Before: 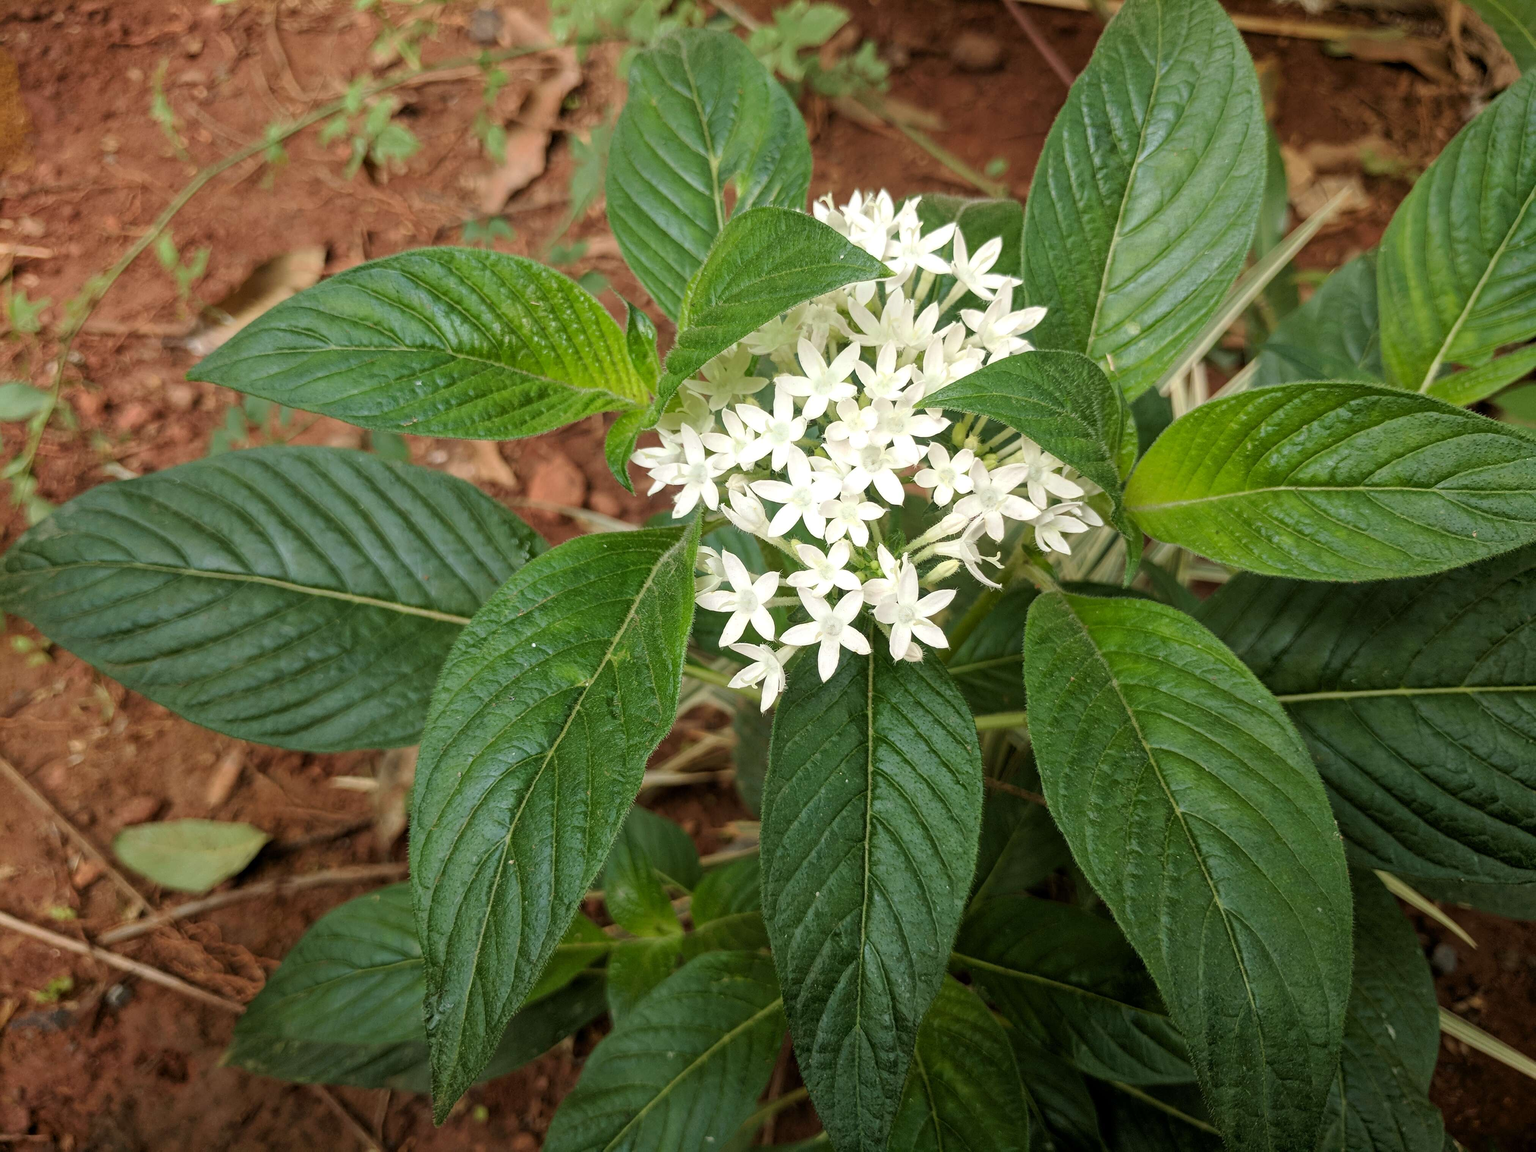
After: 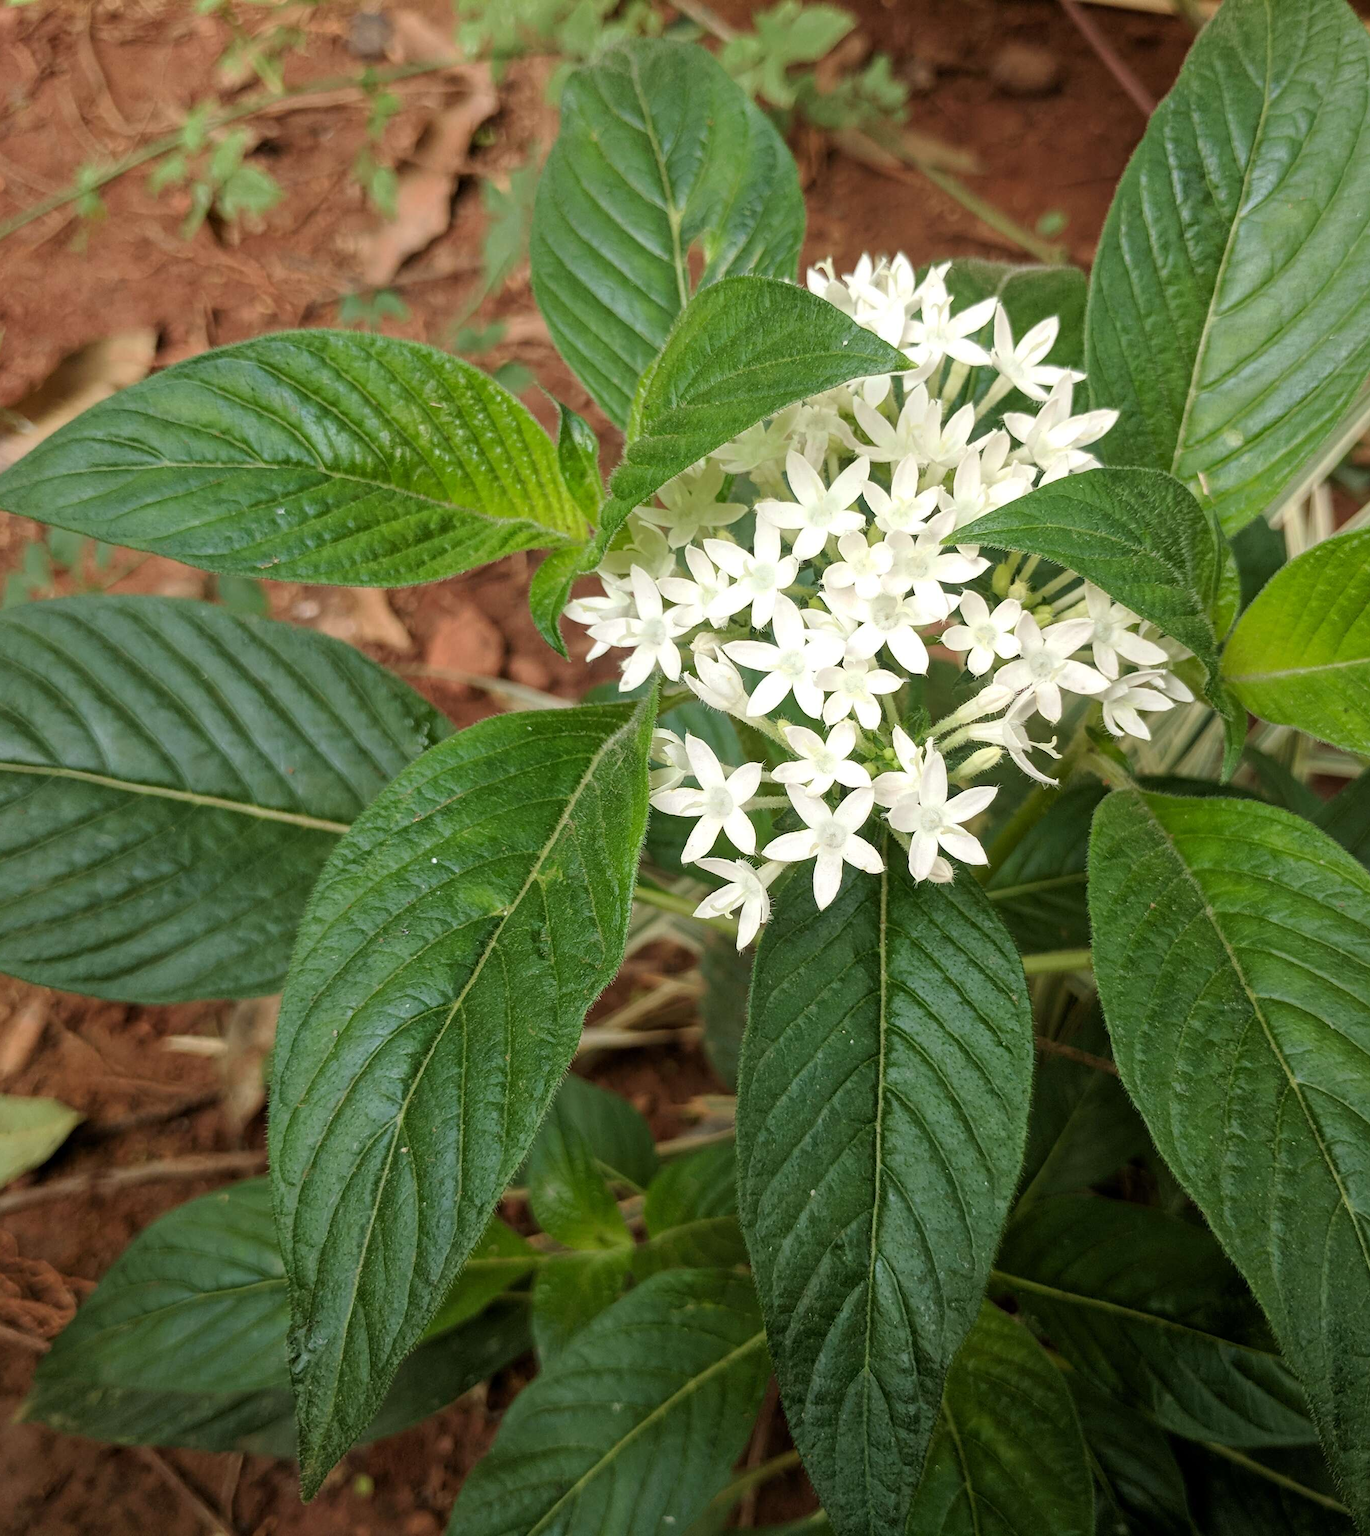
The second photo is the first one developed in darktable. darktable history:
crop and rotate: left 13.586%, right 19.494%
